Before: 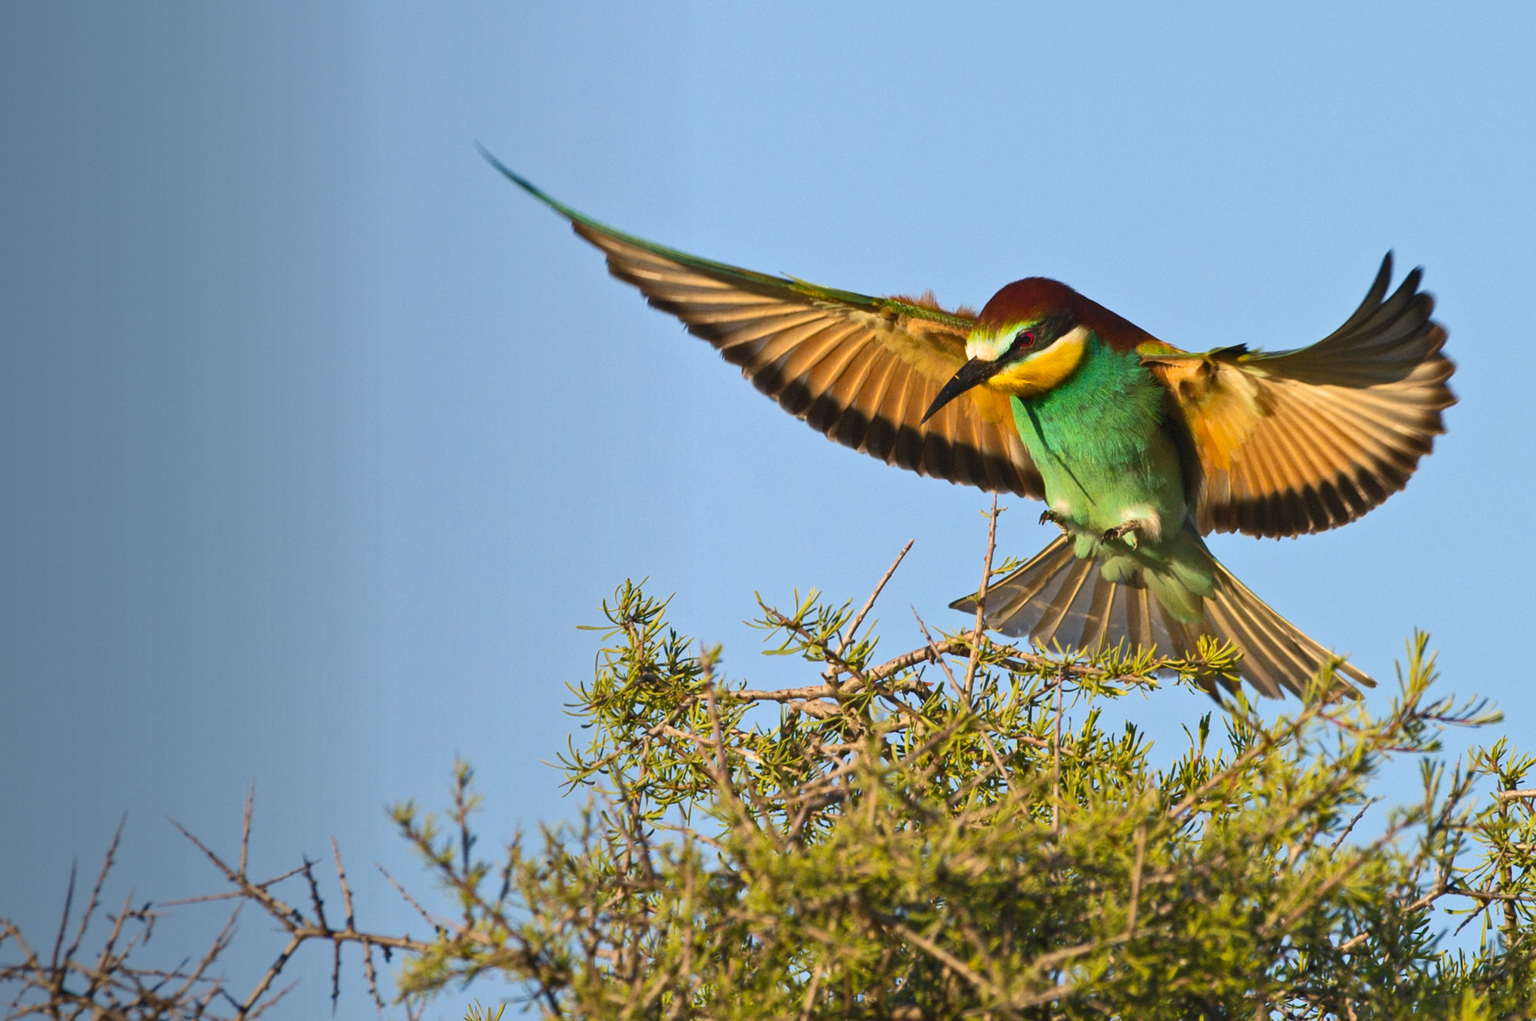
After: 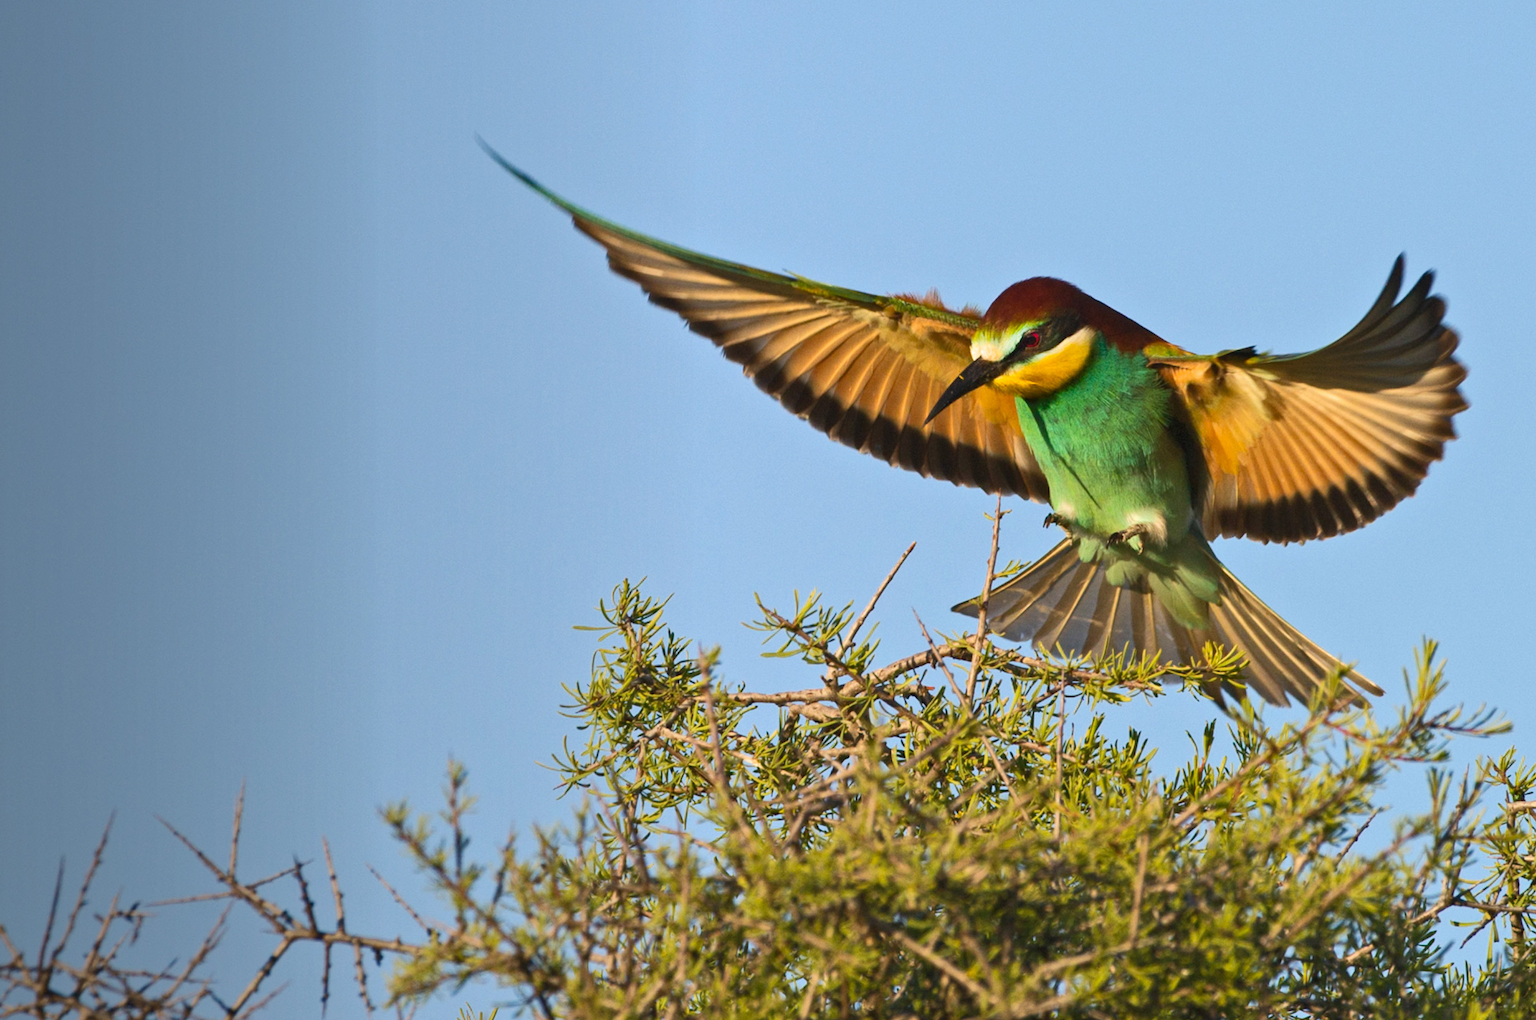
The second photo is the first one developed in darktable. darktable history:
crop and rotate: angle -0.532°
